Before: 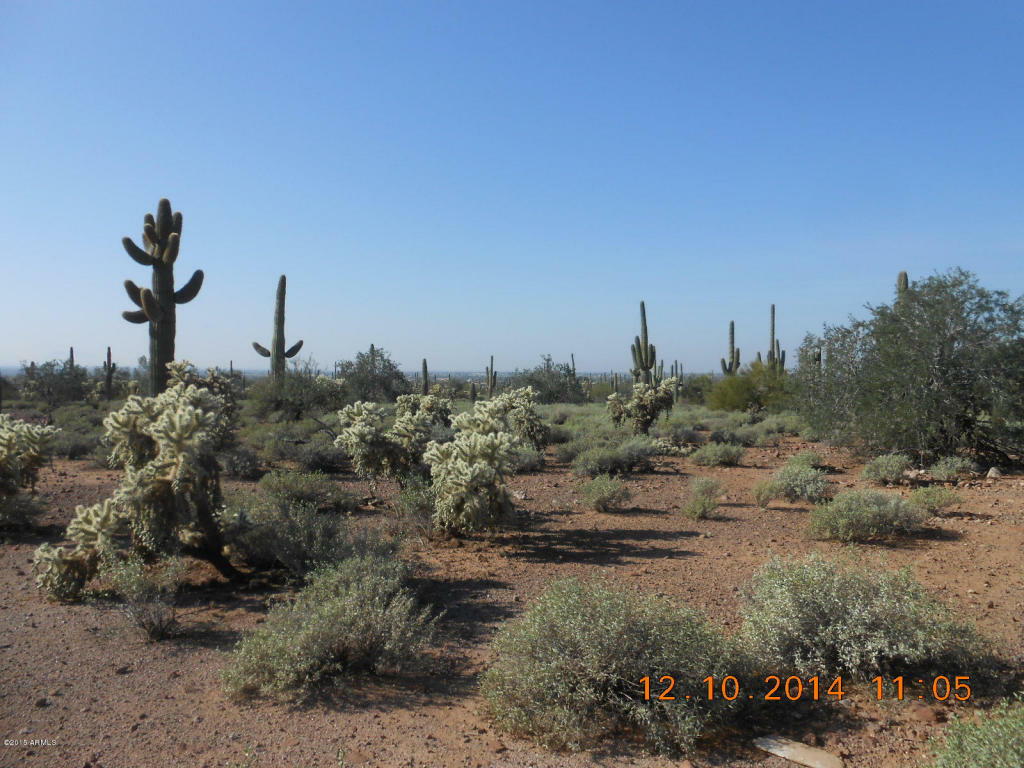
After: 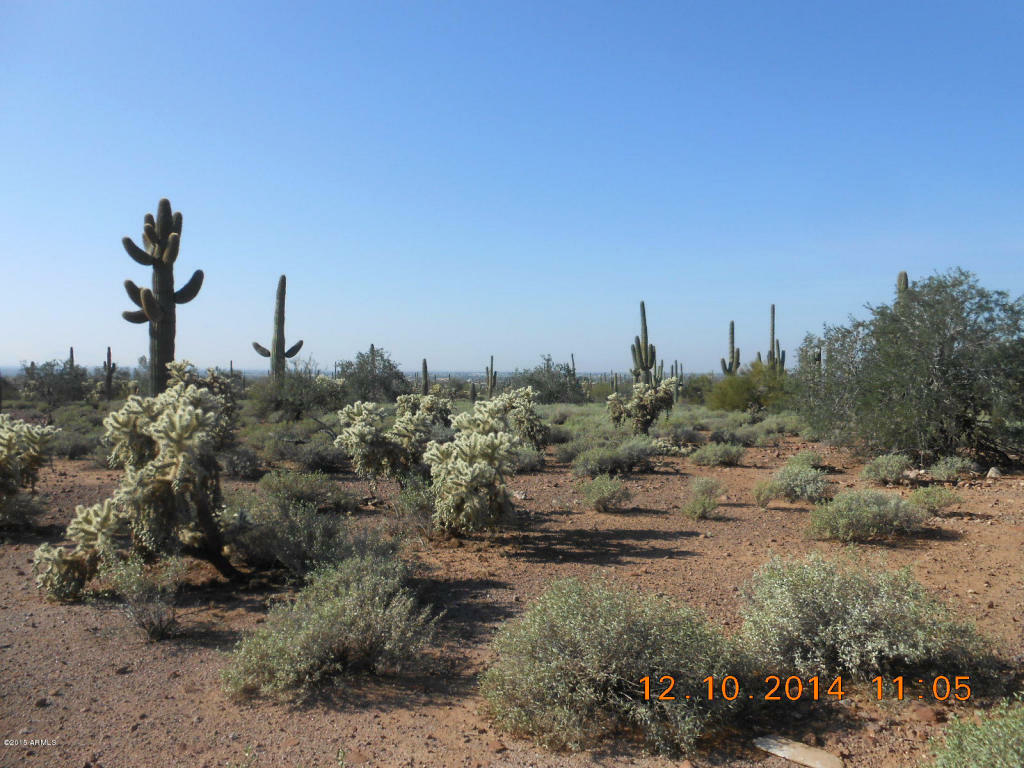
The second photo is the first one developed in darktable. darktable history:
exposure: exposure 0.198 EV, compensate highlight preservation false
